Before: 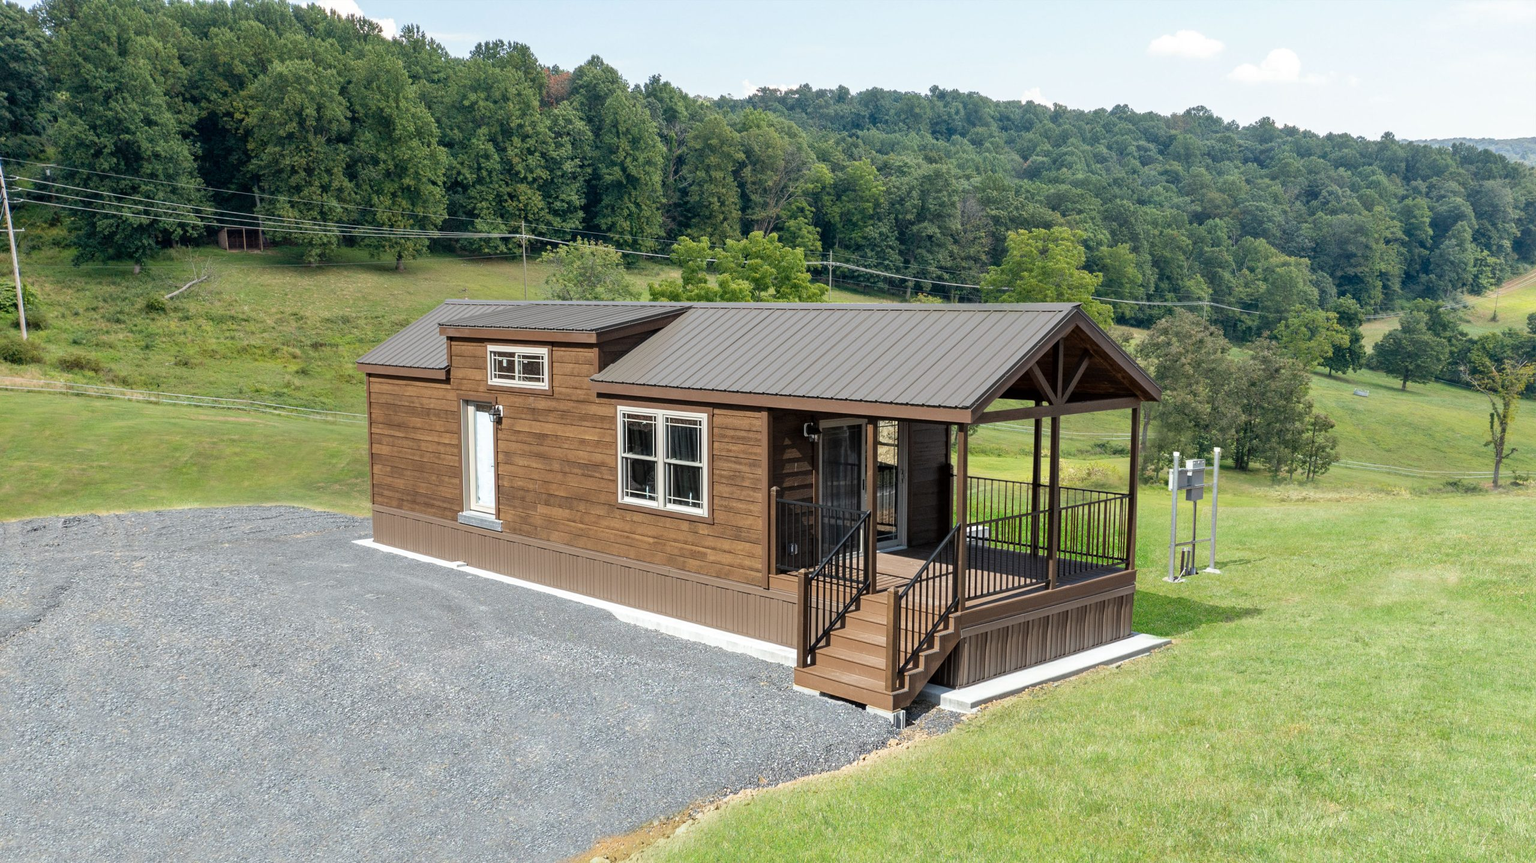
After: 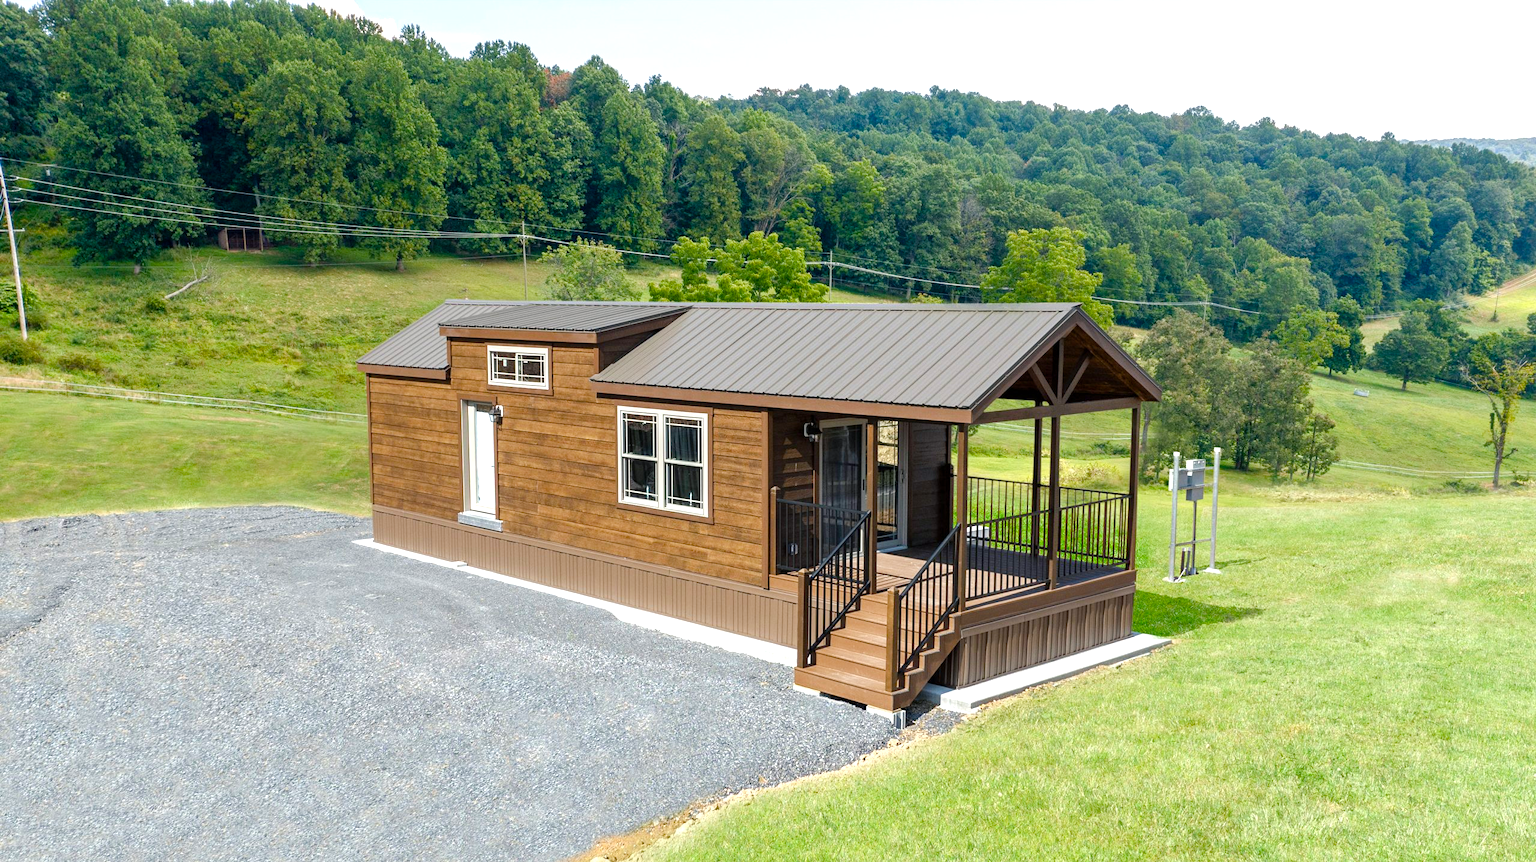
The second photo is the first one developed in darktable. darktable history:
color balance rgb: shadows lift › chroma 2.031%, shadows lift › hue 247.17°, perceptual saturation grading › global saturation 0.278%, perceptual saturation grading › highlights -17.459%, perceptual saturation grading › mid-tones 32.961%, perceptual saturation grading › shadows 50.342%, perceptual brilliance grading › global brilliance 11.344%, global vibrance 20.375%
